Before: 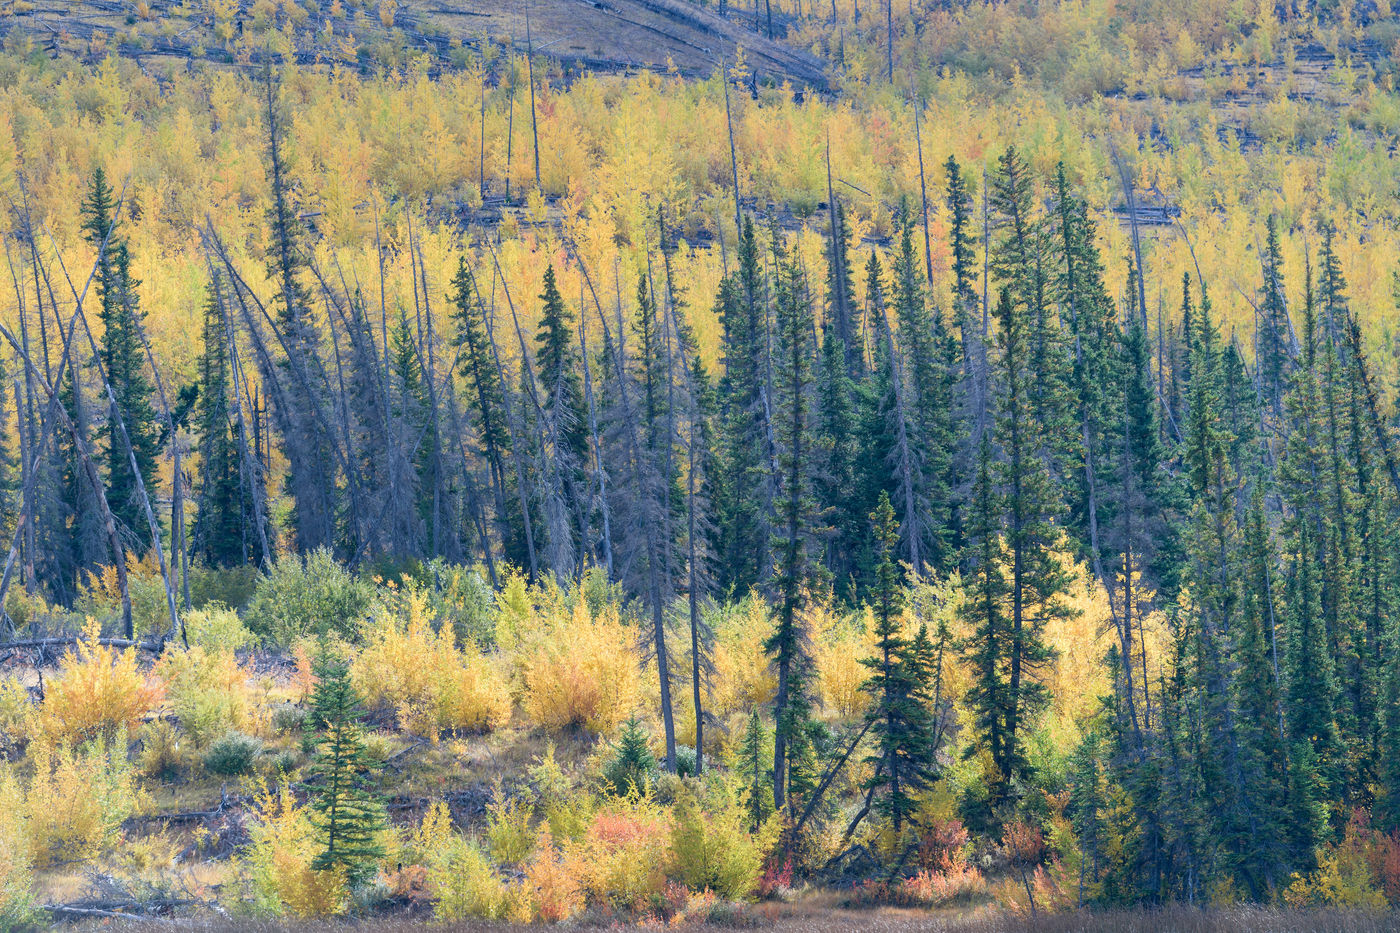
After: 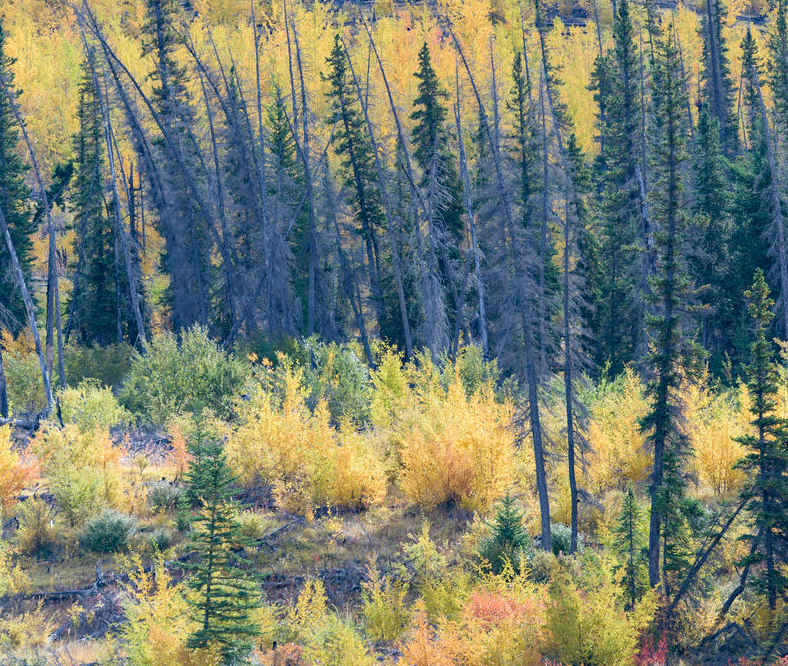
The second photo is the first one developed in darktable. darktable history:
crop: left 8.966%, top 23.852%, right 34.699%, bottom 4.703%
haze removal: compatibility mode true, adaptive false
